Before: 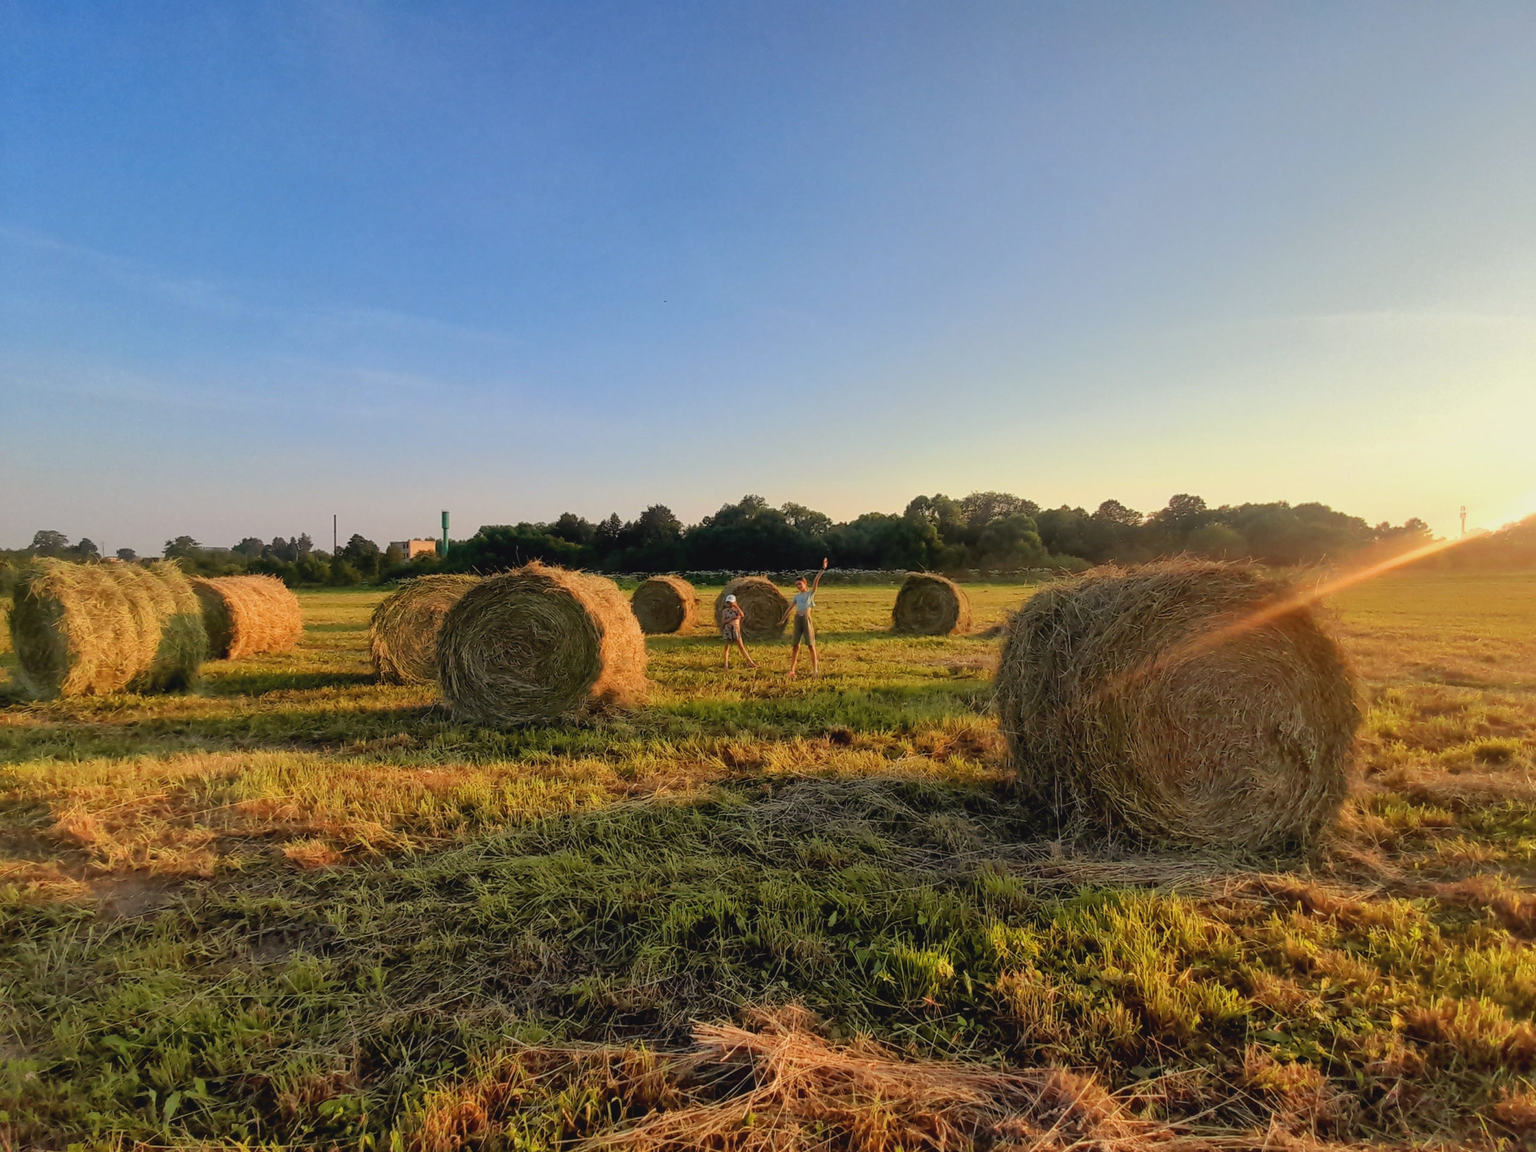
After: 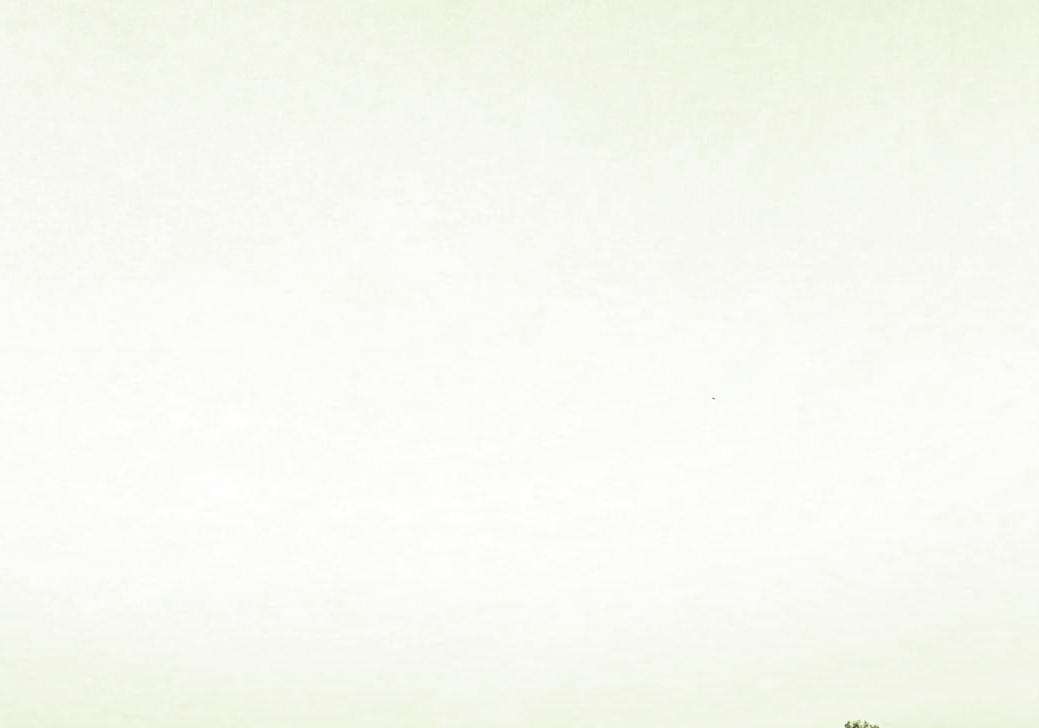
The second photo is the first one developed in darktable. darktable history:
contrast brightness saturation: contrast 0.24, brightness 0.26, saturation 0.39
exposure: black level correction 0.001, exposure 0.014 EV, compensate highlight preservation false
base curve: curves: ch0 [(0, 0) (0.688, 0.865) (1, 1)], preserve colors none
crop: left 15.452%, top 5.459%, right 43.956%, bottom 56.62%
split-toning: shadows › hue 290.82°, shadows › saturation 0.34, highlights › saturation 0.38, balance 0, compress 50%
tone equalizer: on, module defaults
white balance: red 0.925, blue 1.046
